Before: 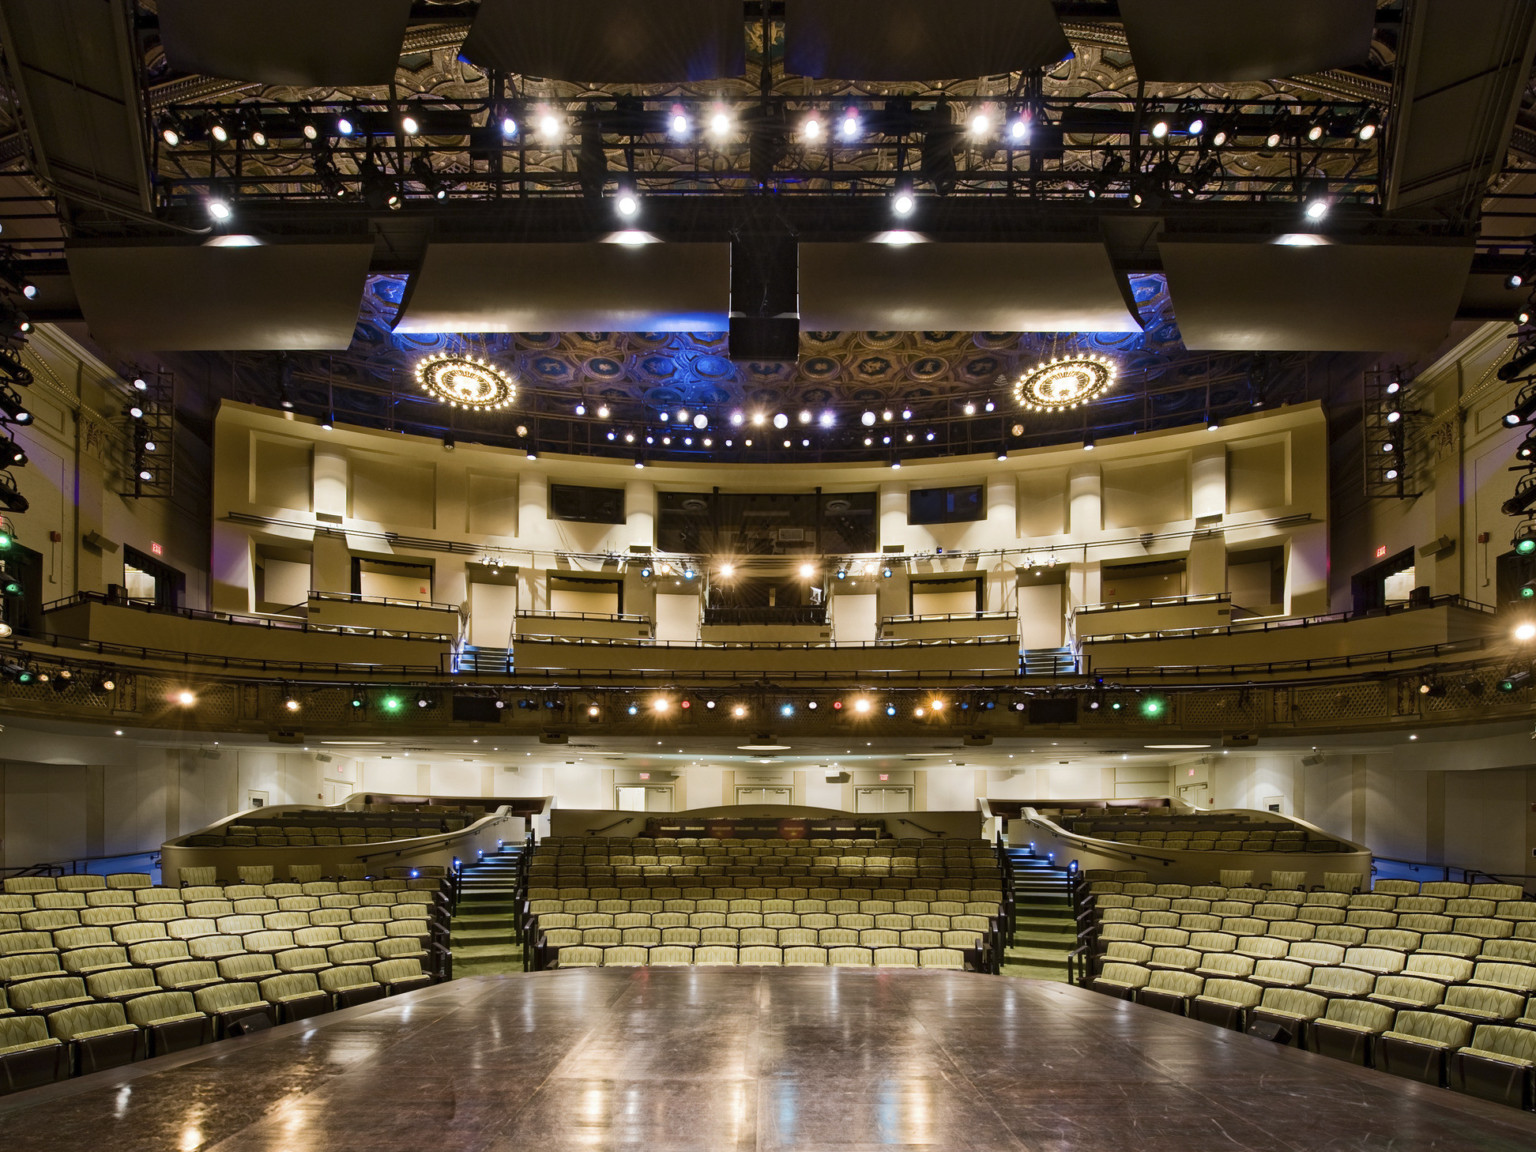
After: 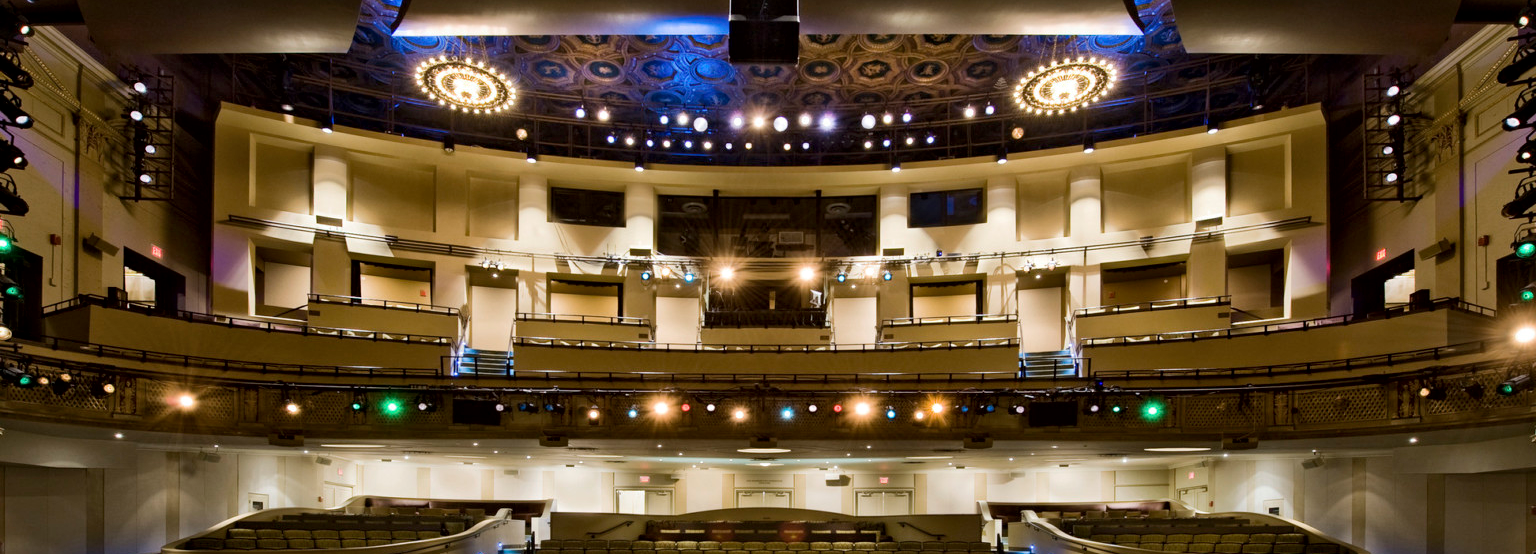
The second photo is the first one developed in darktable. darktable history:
crop and rotate: top 25.863%, bottom 26.01%
local contrast: mode bilateral grid, contrast 20, coarseness 49, detail 140%, midtone range 0.2
